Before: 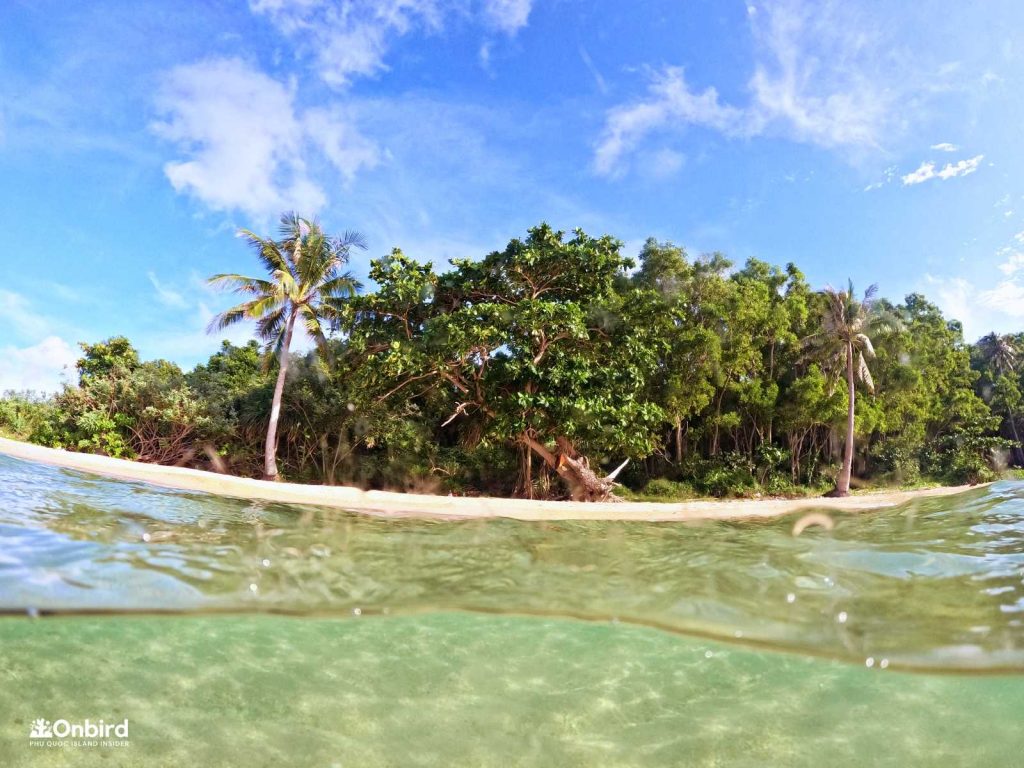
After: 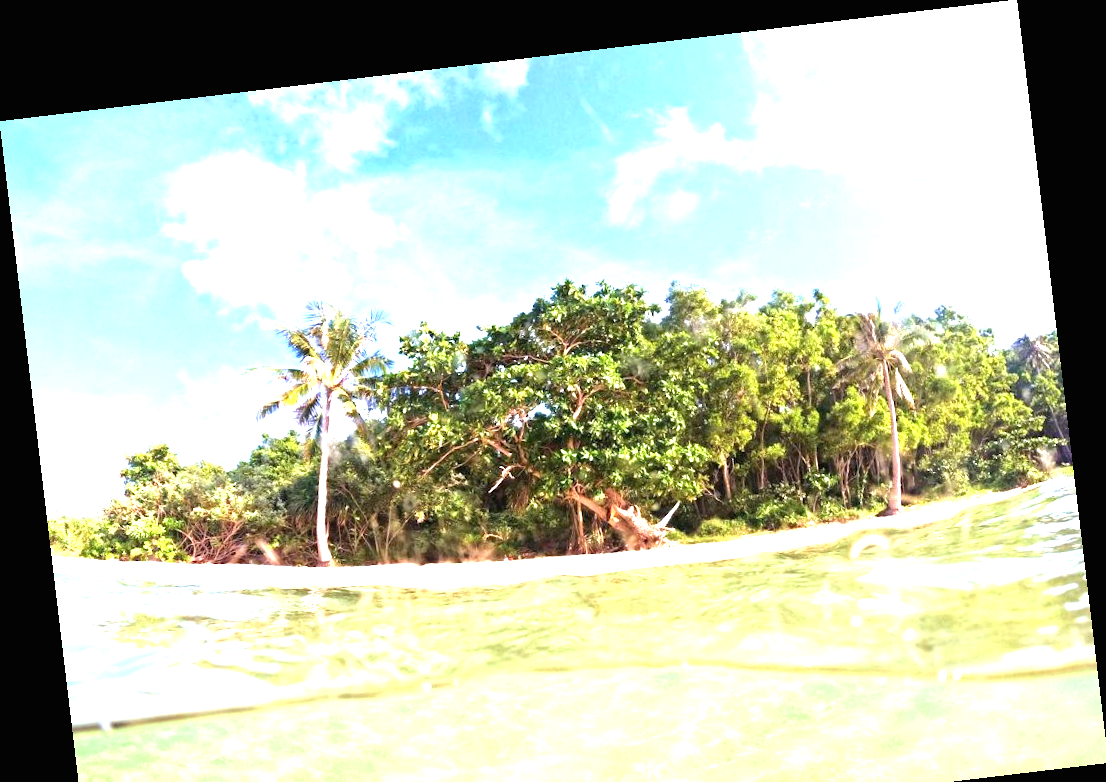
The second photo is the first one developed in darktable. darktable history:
crop and rotate: top 0%, bottom 11.49%
exposure: black level correction 0, exposure 1.675 EV, compensate exposure bias true, compensate highlight preservation false
rotate and perspective: rotation -6.83°, automatic cropping off
